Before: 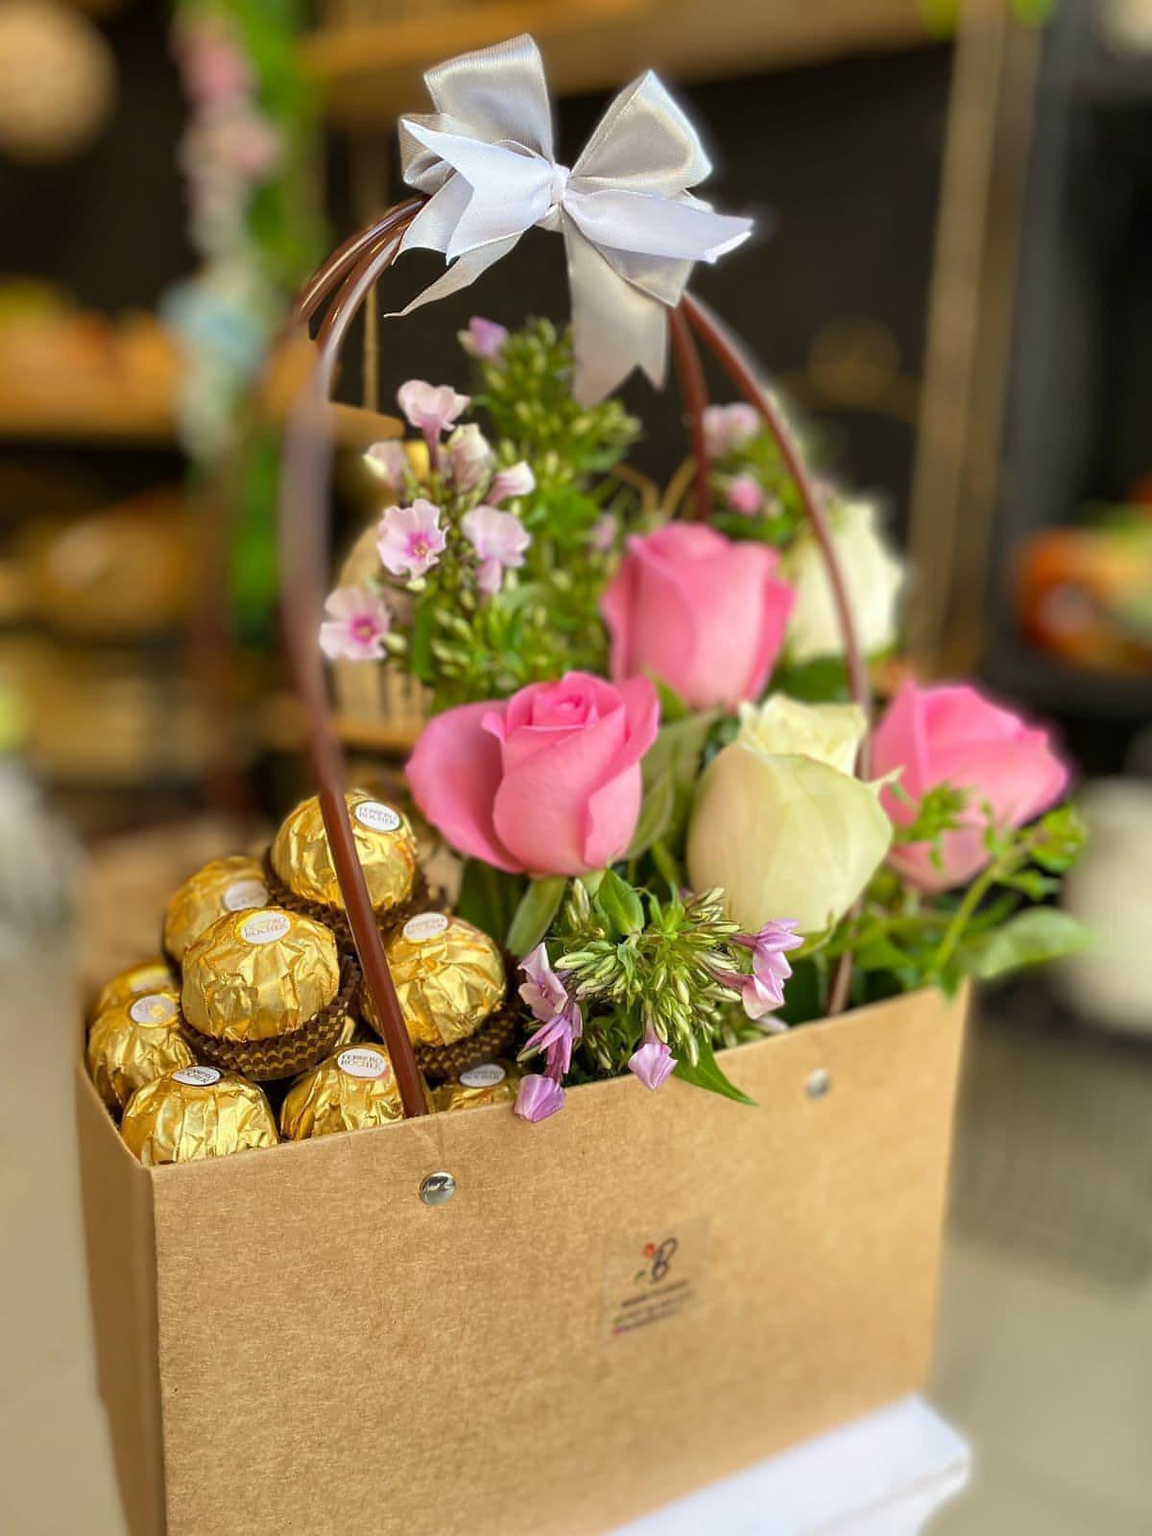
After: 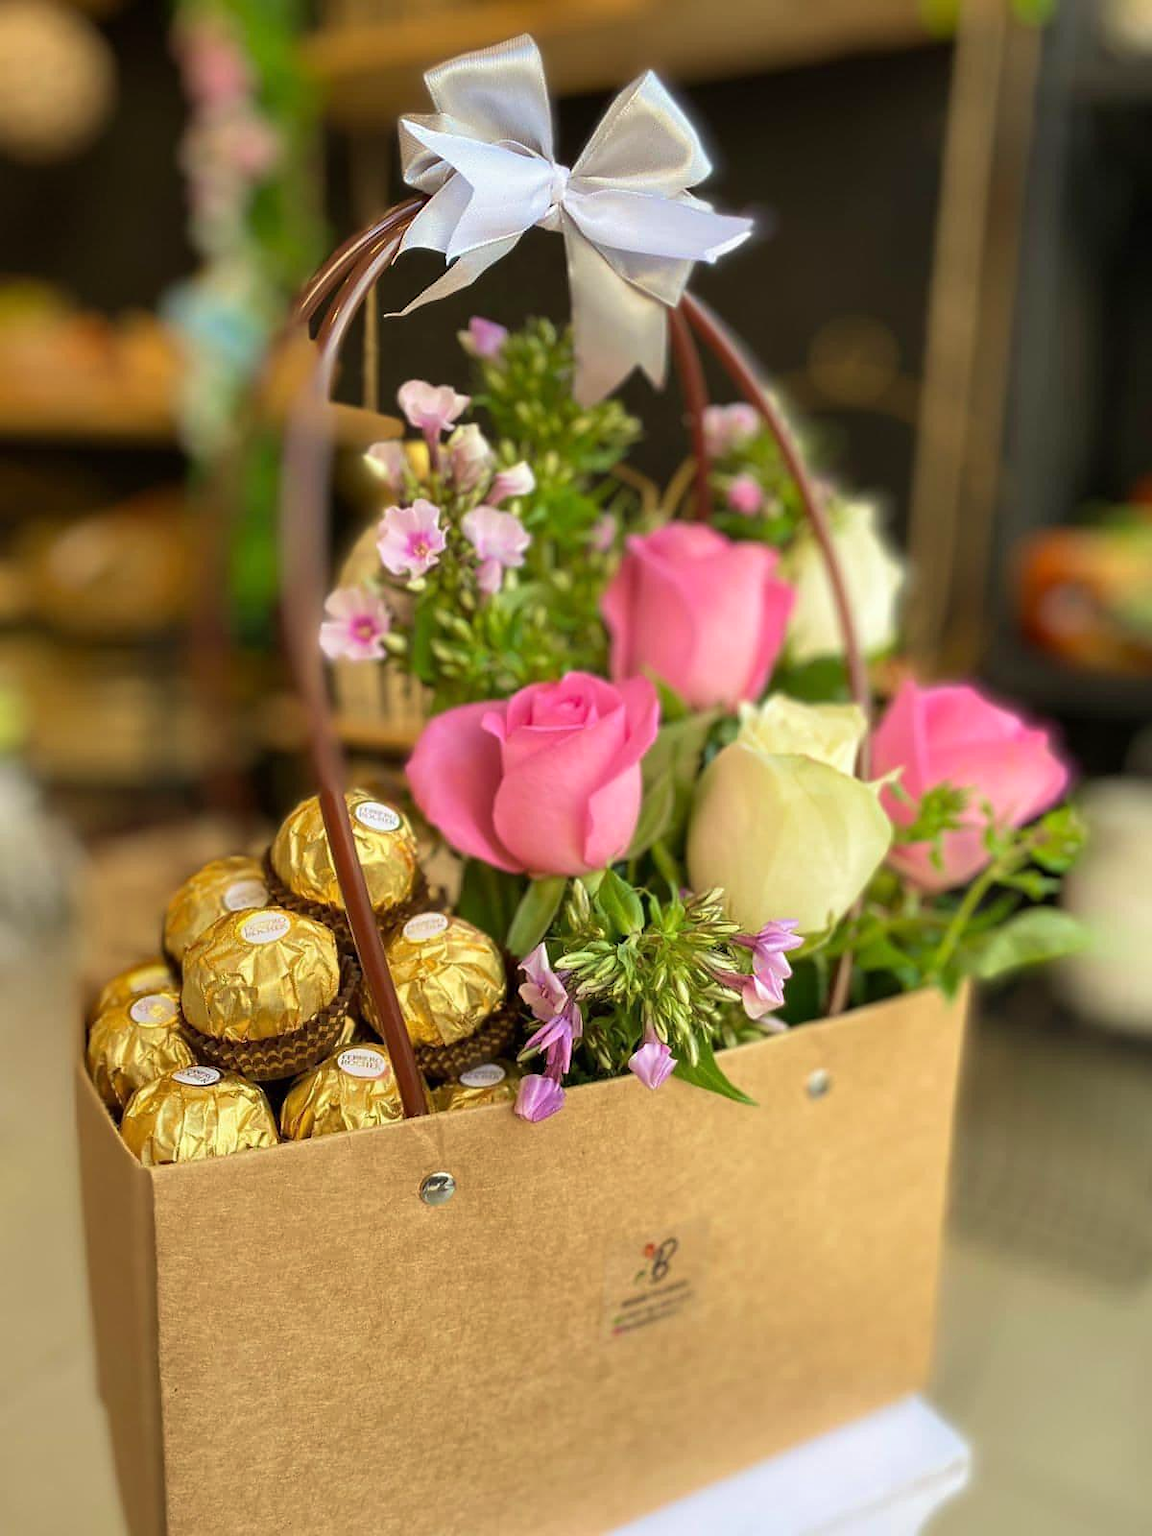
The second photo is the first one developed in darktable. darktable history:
exposure: compensate highlight preservation false
velvia: on, module defaults
